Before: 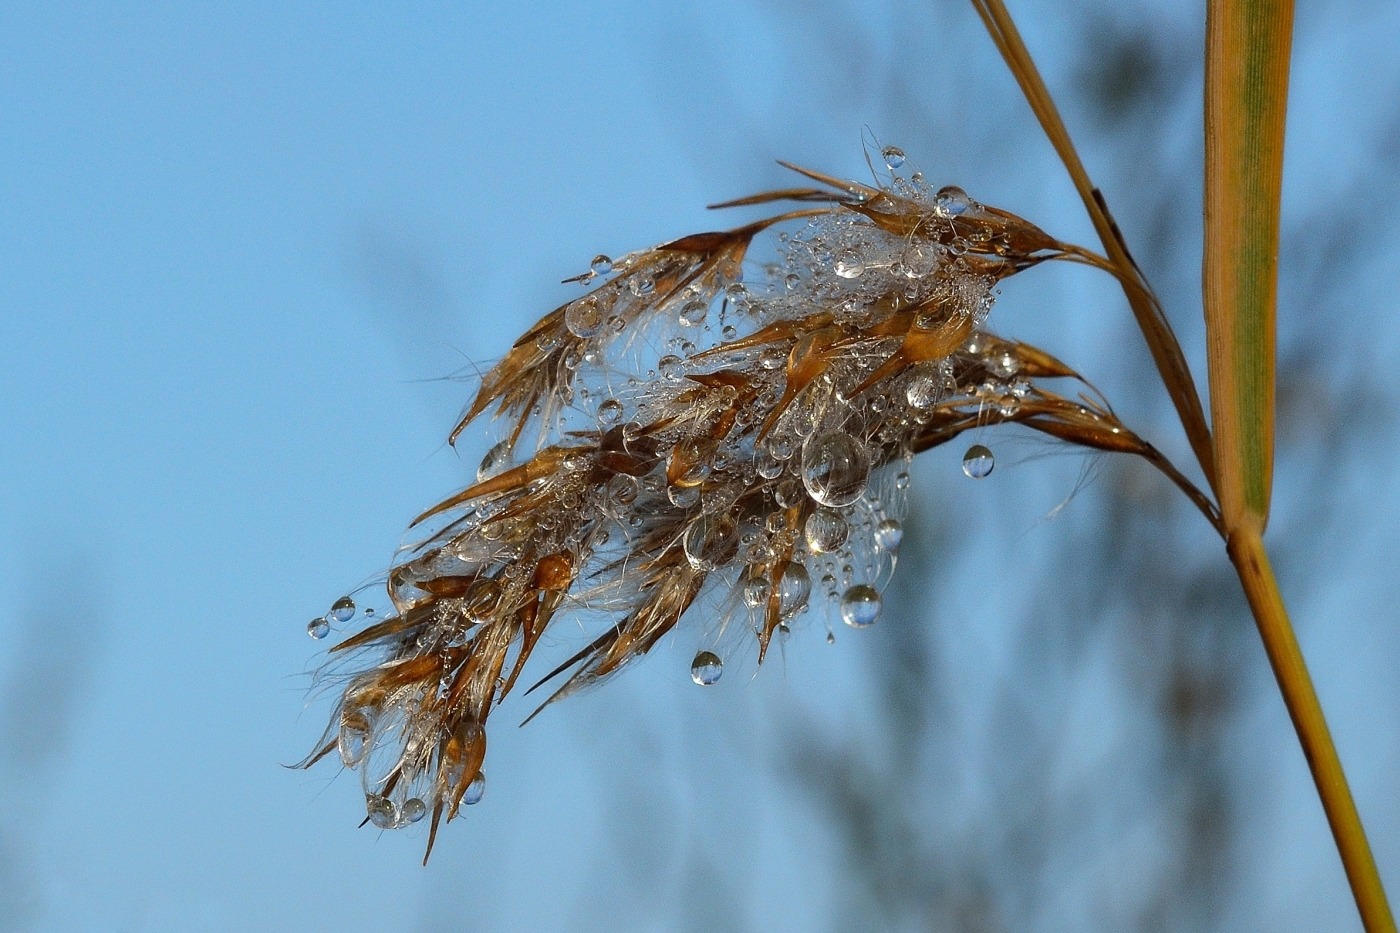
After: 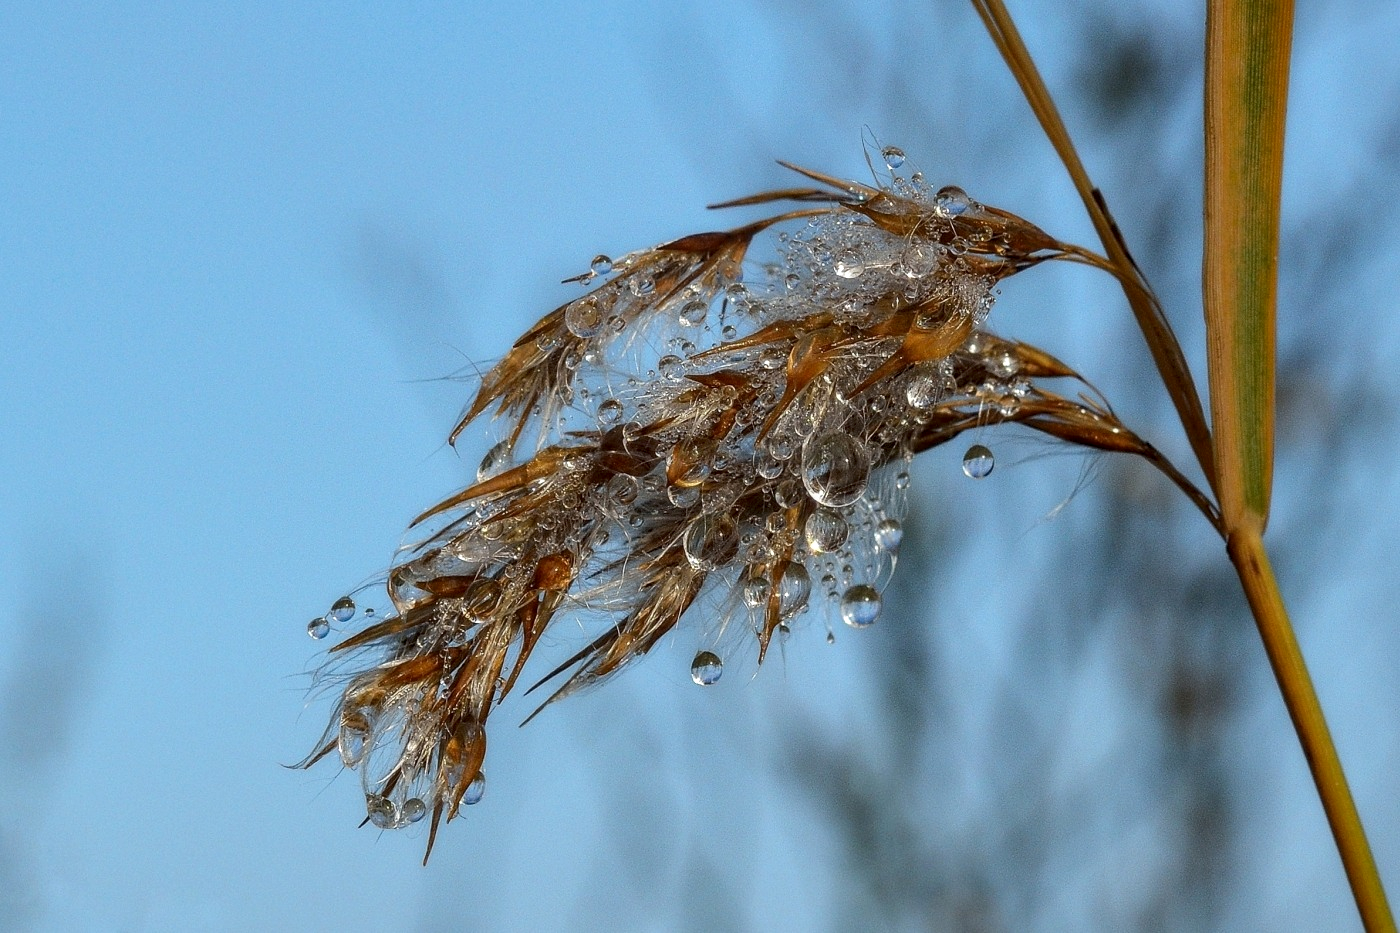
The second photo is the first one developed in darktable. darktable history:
local contrast: on, module defaults
exposure: exposure 0.078 EV, compensate highlight preservation false
